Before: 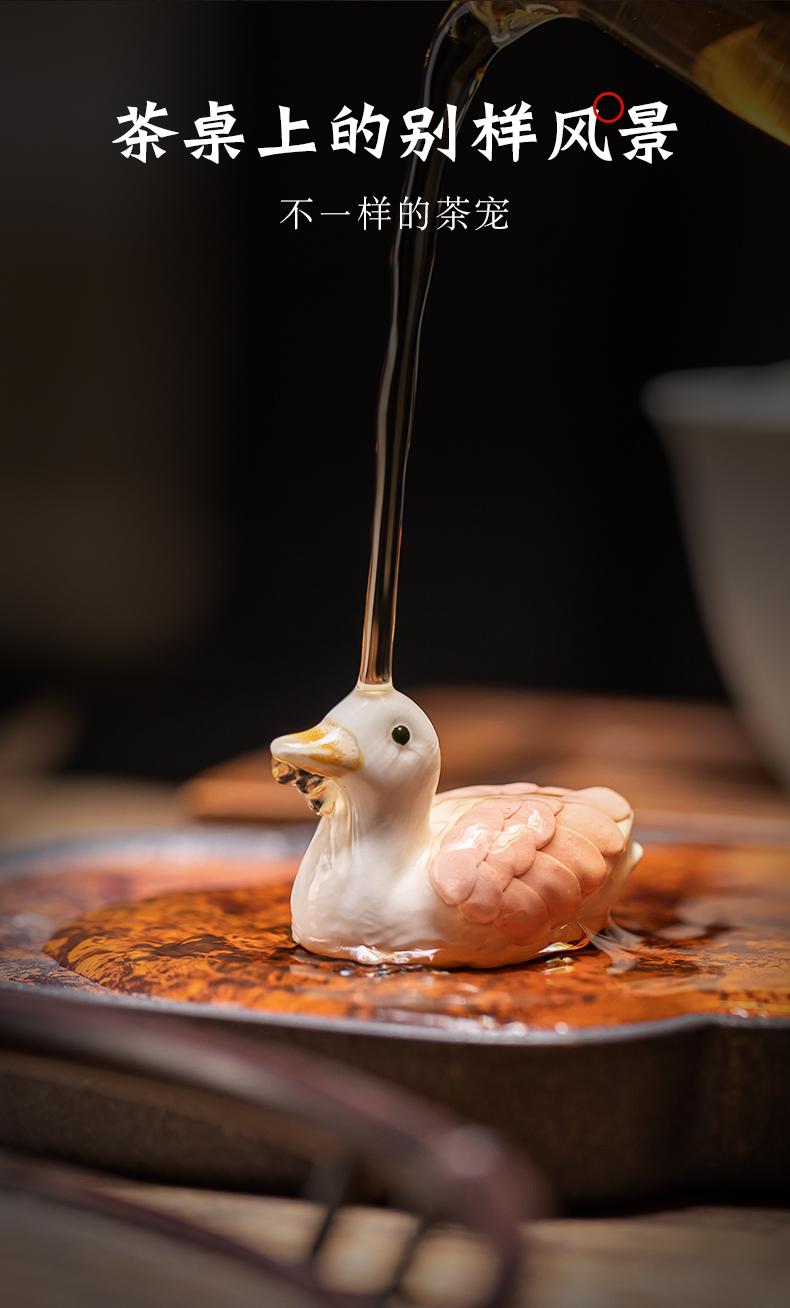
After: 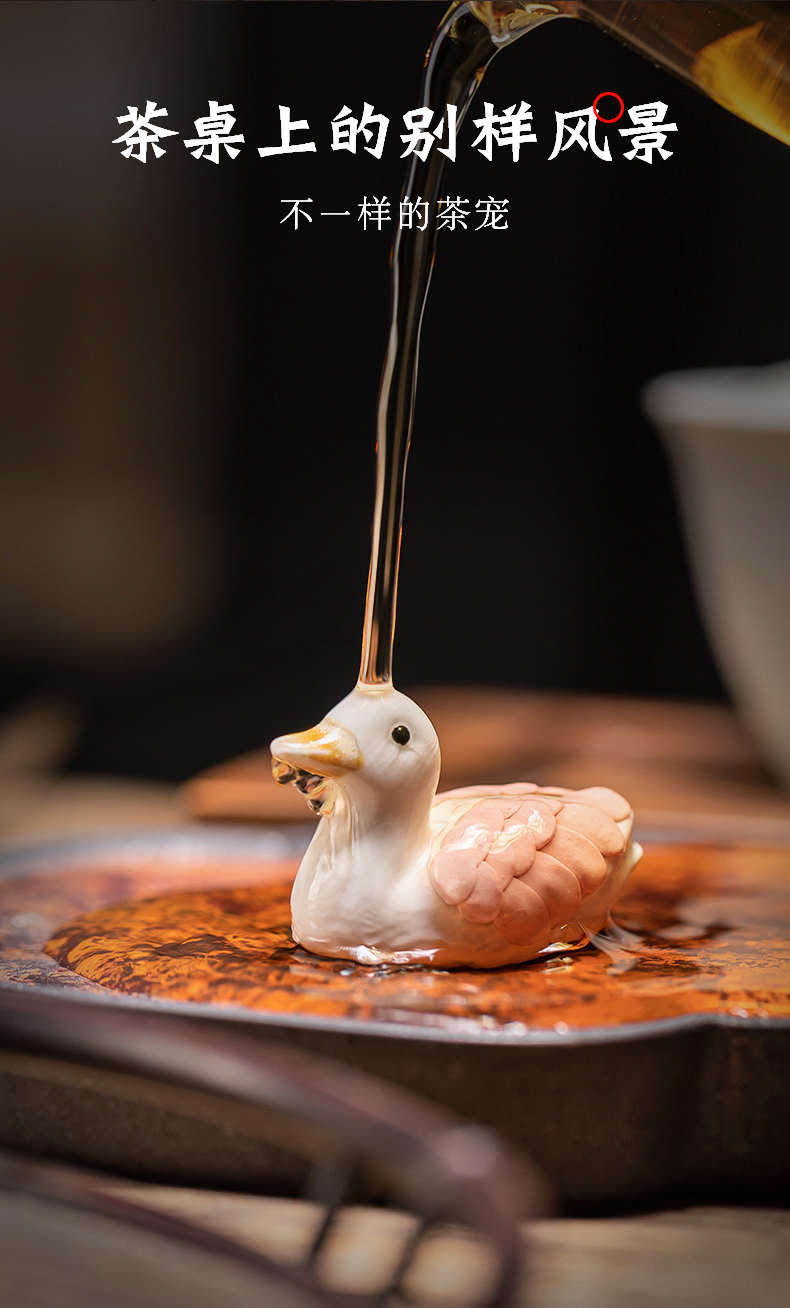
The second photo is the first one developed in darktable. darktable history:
shadows and highlights: radius 132, soften with gaussian
